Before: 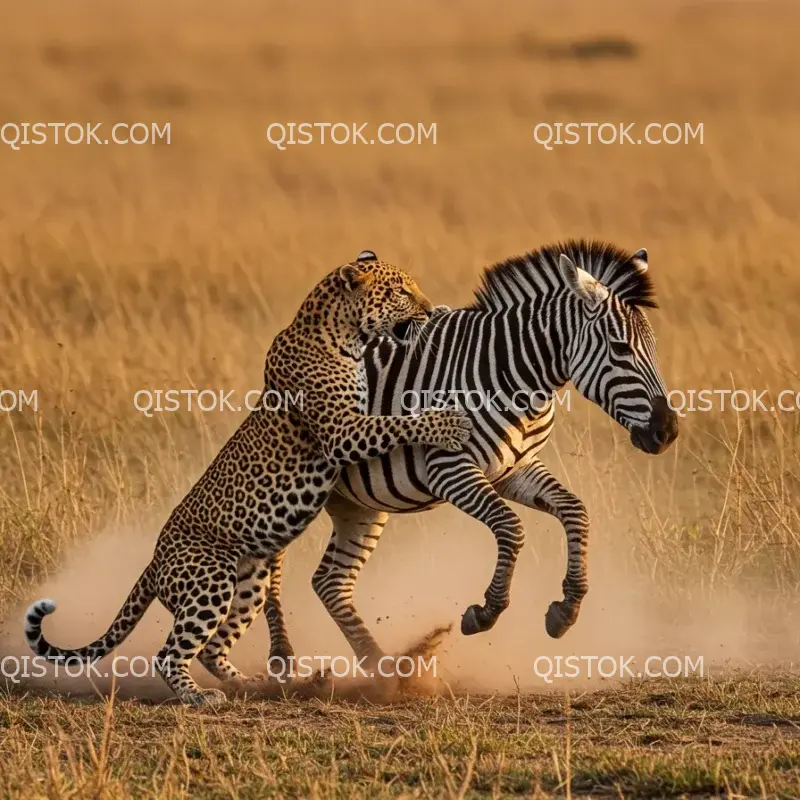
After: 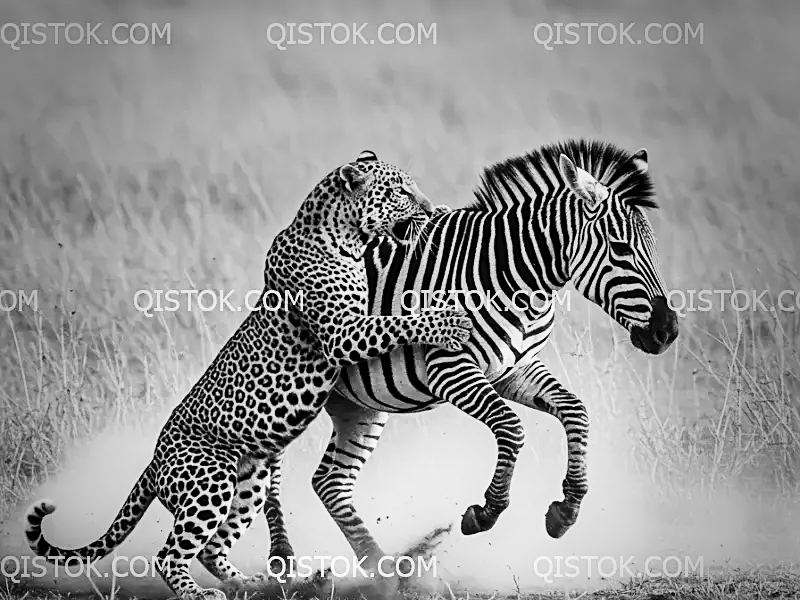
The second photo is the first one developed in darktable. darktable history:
color balance rgb: linear chroma grading › global chroma 15%, perceptual saturation grading › global saturation 30%
crop and rotate: top 12.5%, bottom 12.5%
tone equalizer: -8 EV -0.417 EV, -7 EV -0.389 EV, -6 EV -0.333 EV, -5 EV -0.222 EV, -3 EV 0.222 EV, -2 EV 0.333 EV, -1 EV 0.389 EV, +0 EV 0.417 EV, edges refinement/feathering 500, mask exposure compensation -1.57 EV, preserve details no
monochrome: a 26.22, b 42.67, size 0.8
base curve: curves: ch0 [(0, 0) (0.028, 0.03) (0.121, 0.232) (0.46, 0.748) (0.859, 0.968) (1, 1)], preserve colors none
sharpen: on, module defaults
vignetting: fall-off start 64.63%, center (-0.034, 0.148), width/height ratio 0.881
exposure: exposure 0.131 EV, compensate highlight preservation false
